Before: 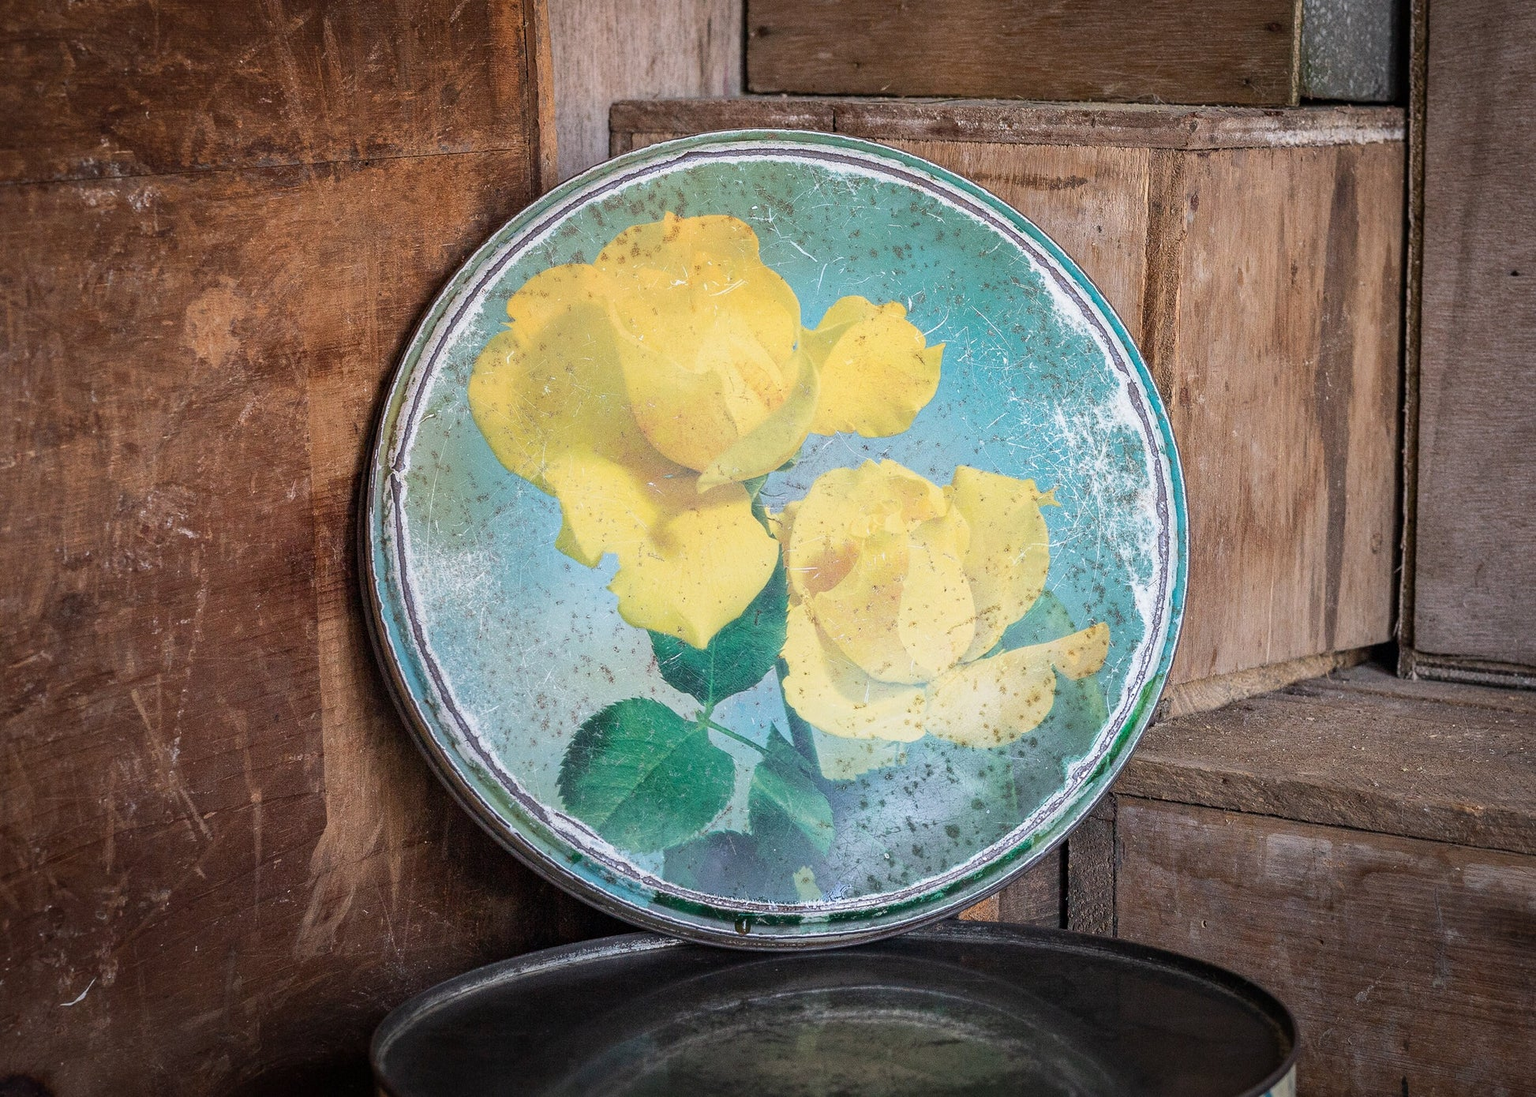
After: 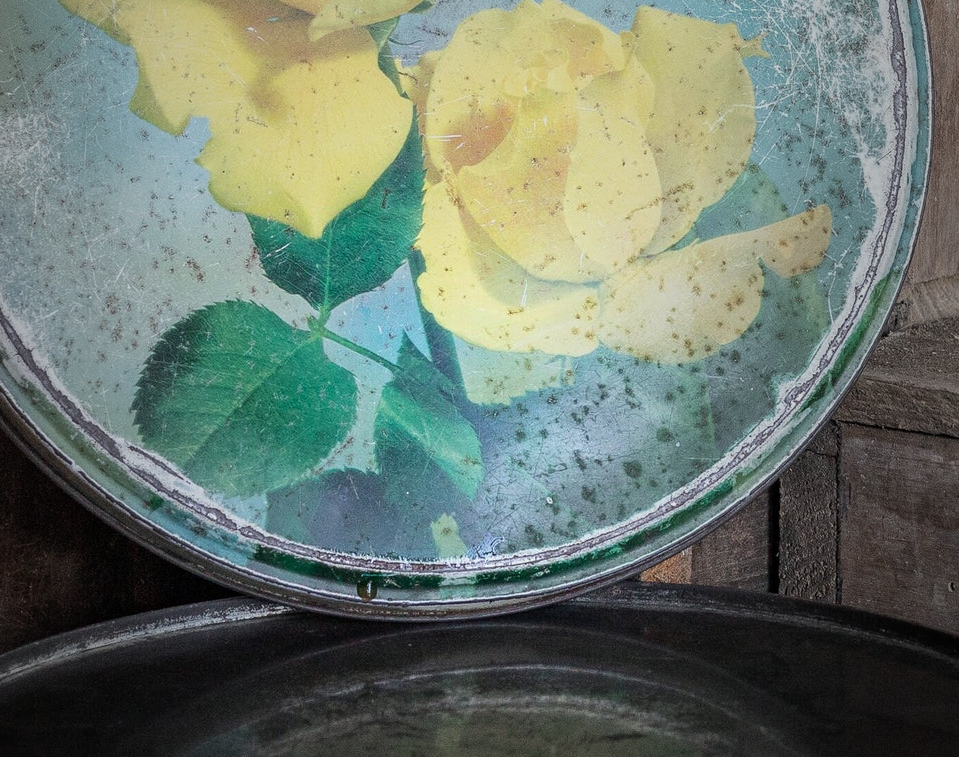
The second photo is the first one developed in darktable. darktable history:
color calibration: output R [0.948, 0.091, -0.04, 0], output G [-0.3, 1.384, -0.085, 0], output B [-0.108, 0.061, 1.08, 0], illuminant same as pipeline (D50), adaptation XYZ, x 0.347, y 0.358, temperature 5016.89 K
vignetting: fall-off start 17.28%, fall-off radius 137.95%, center (-0.078, 0.063), width/height ratio 0.615, shape 0.602, unbound false
crop: left 29.547%, top 42.041%, right 21.127%, bottom 3.47%
